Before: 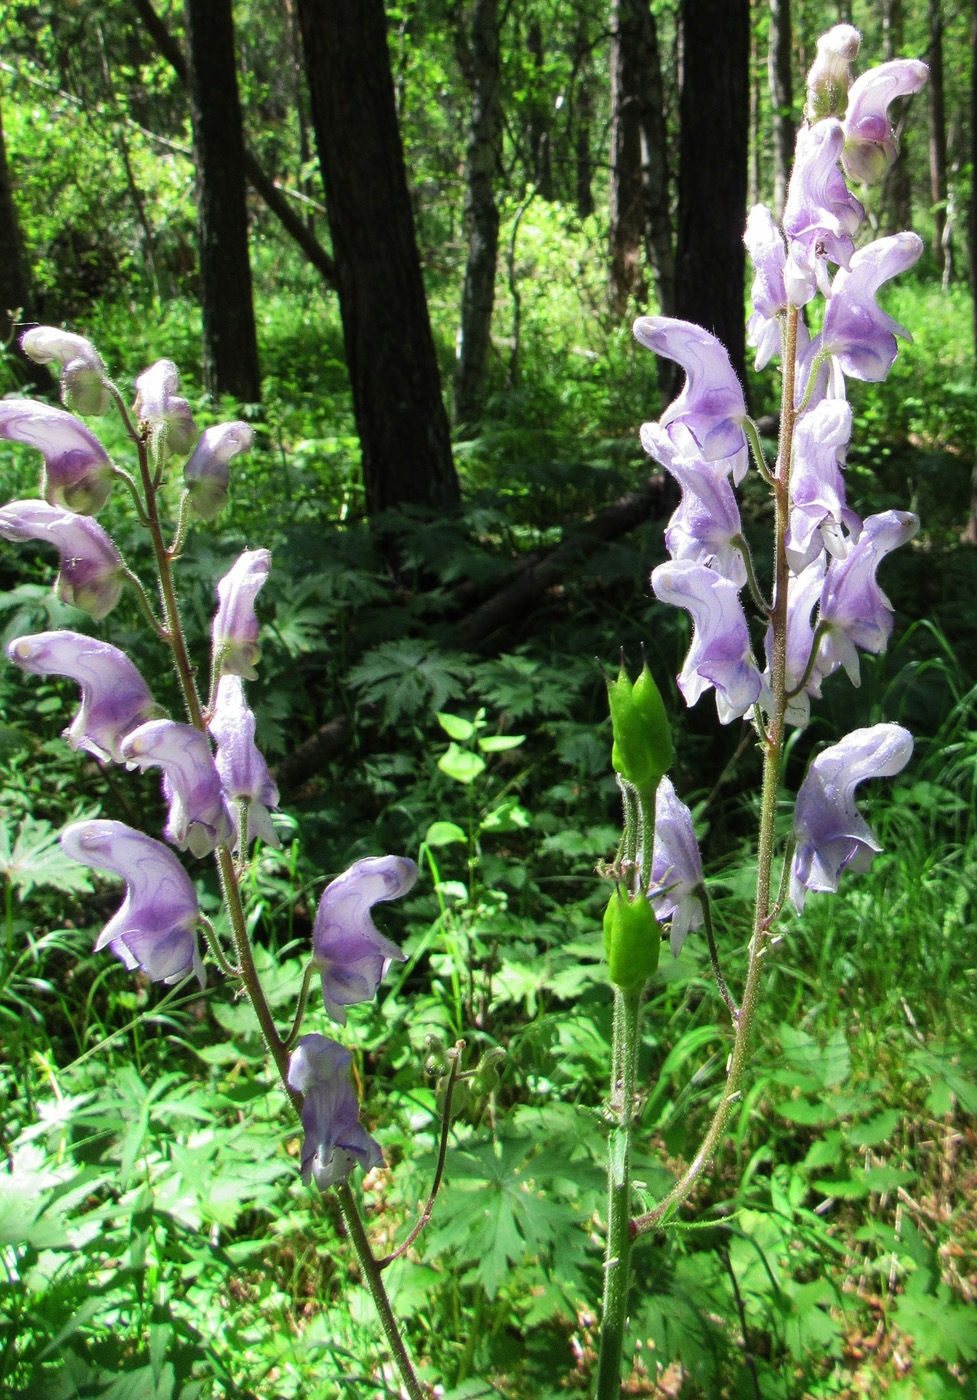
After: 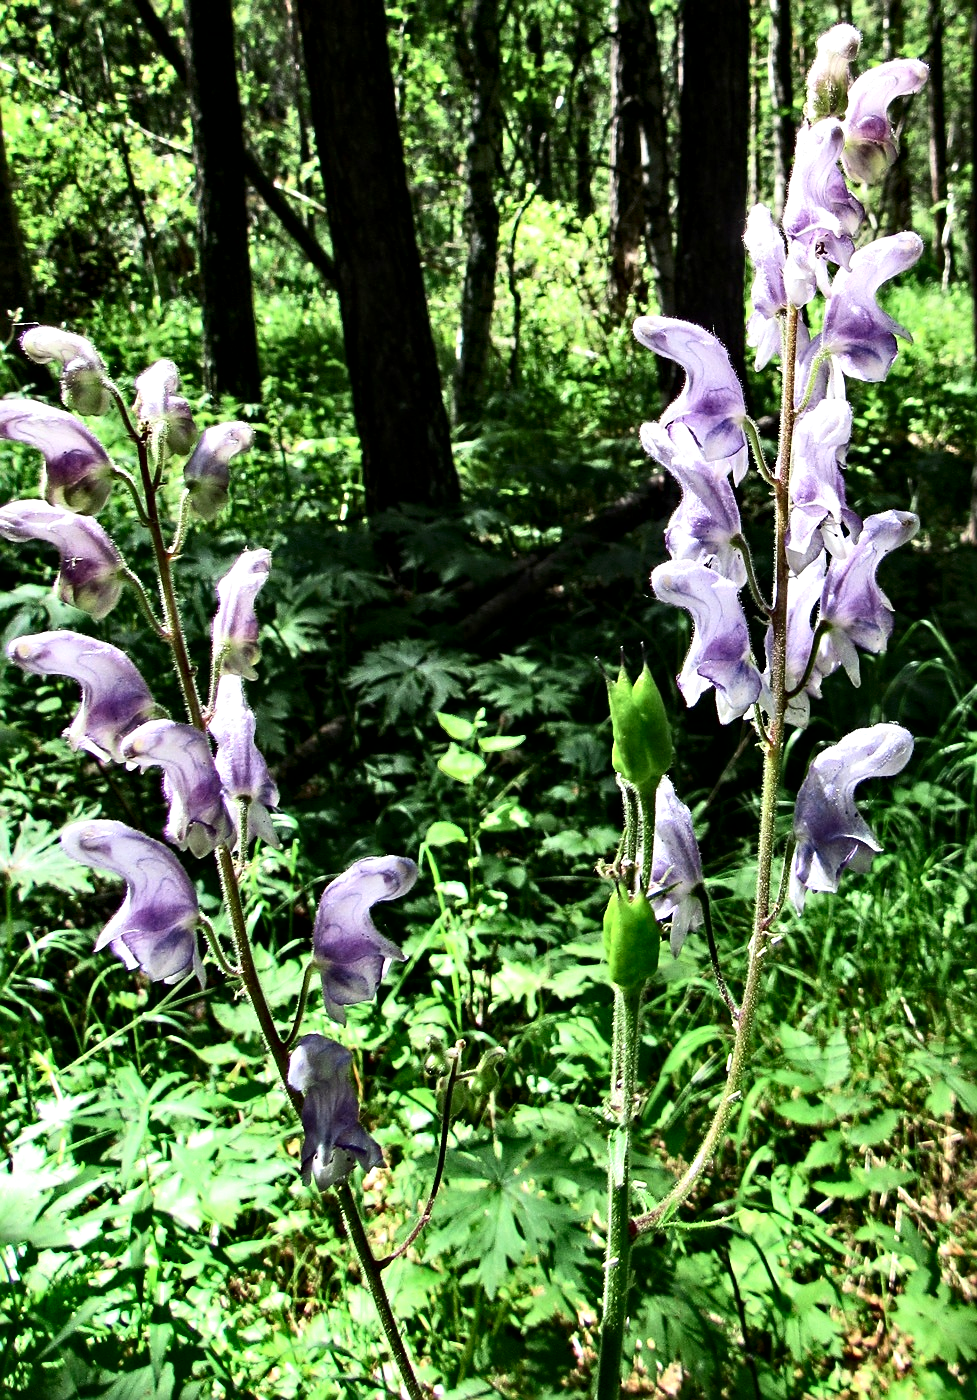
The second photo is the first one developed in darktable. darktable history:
sharpen: radius 1.936
contrast equalizer: octaves 7, y [[0.511, 0.558, 0.631, 0.632, 0.559, 0.512], [0.5 ×6], [0.507, 0.559, 0.627, 0.644, 0.647, 0.647], [0 ×6], [0 ×6]]
contrast brightness saturation: contrast 0.221
